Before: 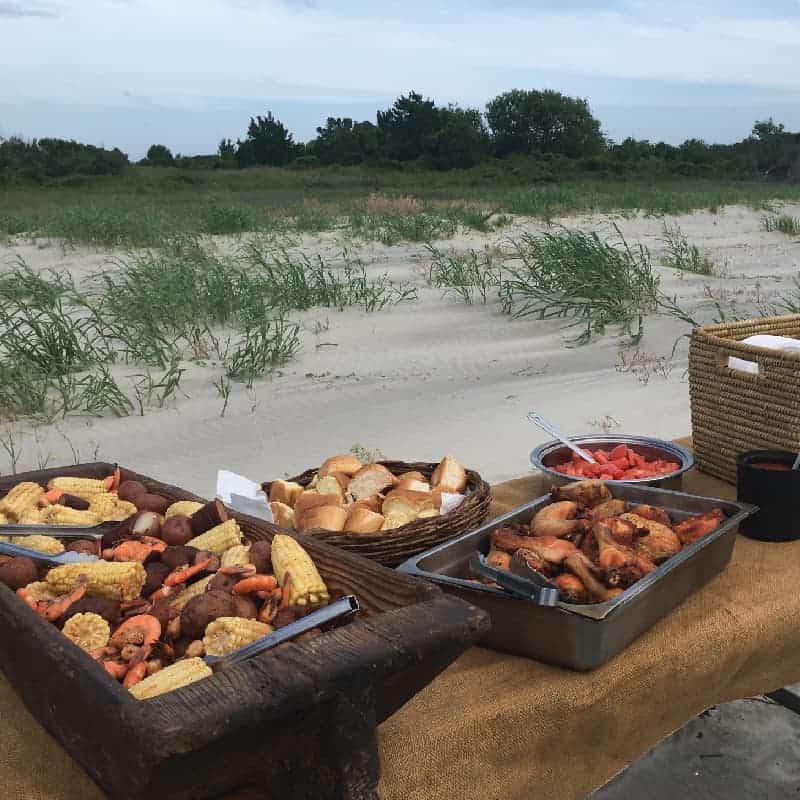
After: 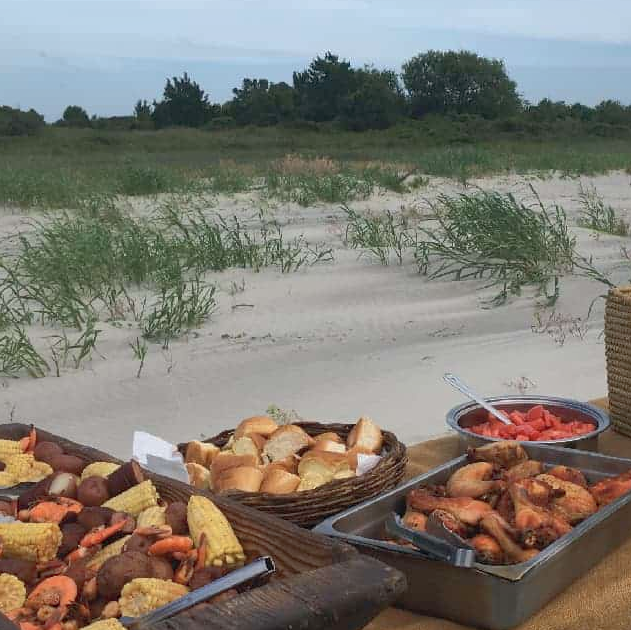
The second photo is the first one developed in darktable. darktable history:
crop and rotate: left 10.533%, top 5.011%, right 10.491%, bottom 16.169%
shadows and highlights: on, module defaults
